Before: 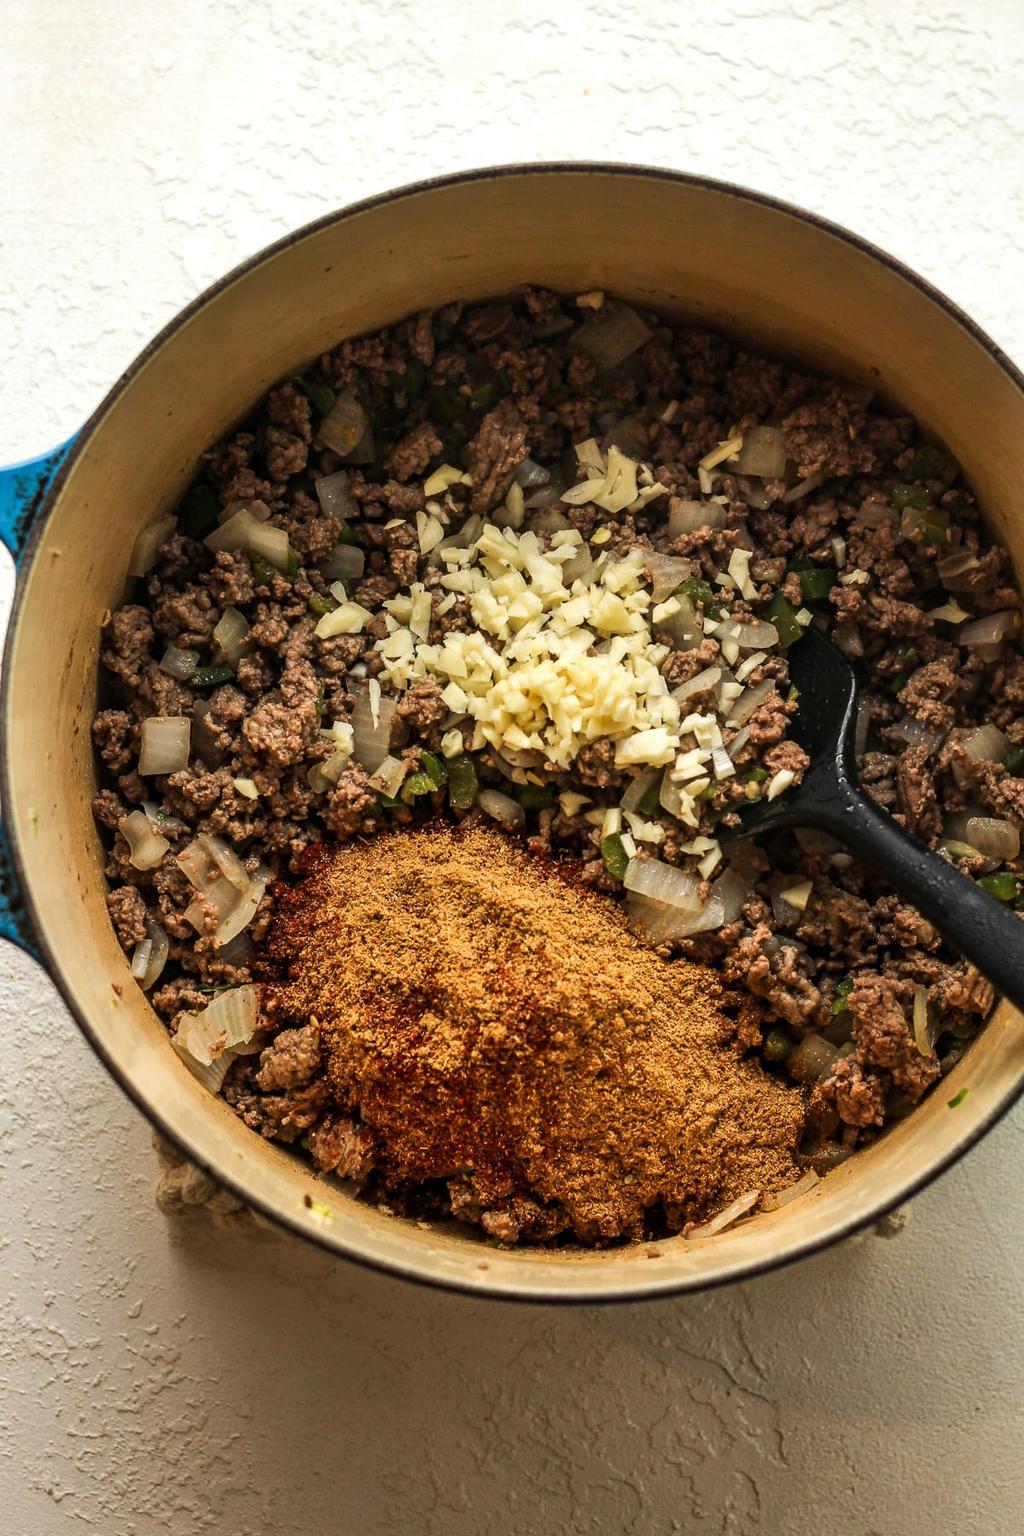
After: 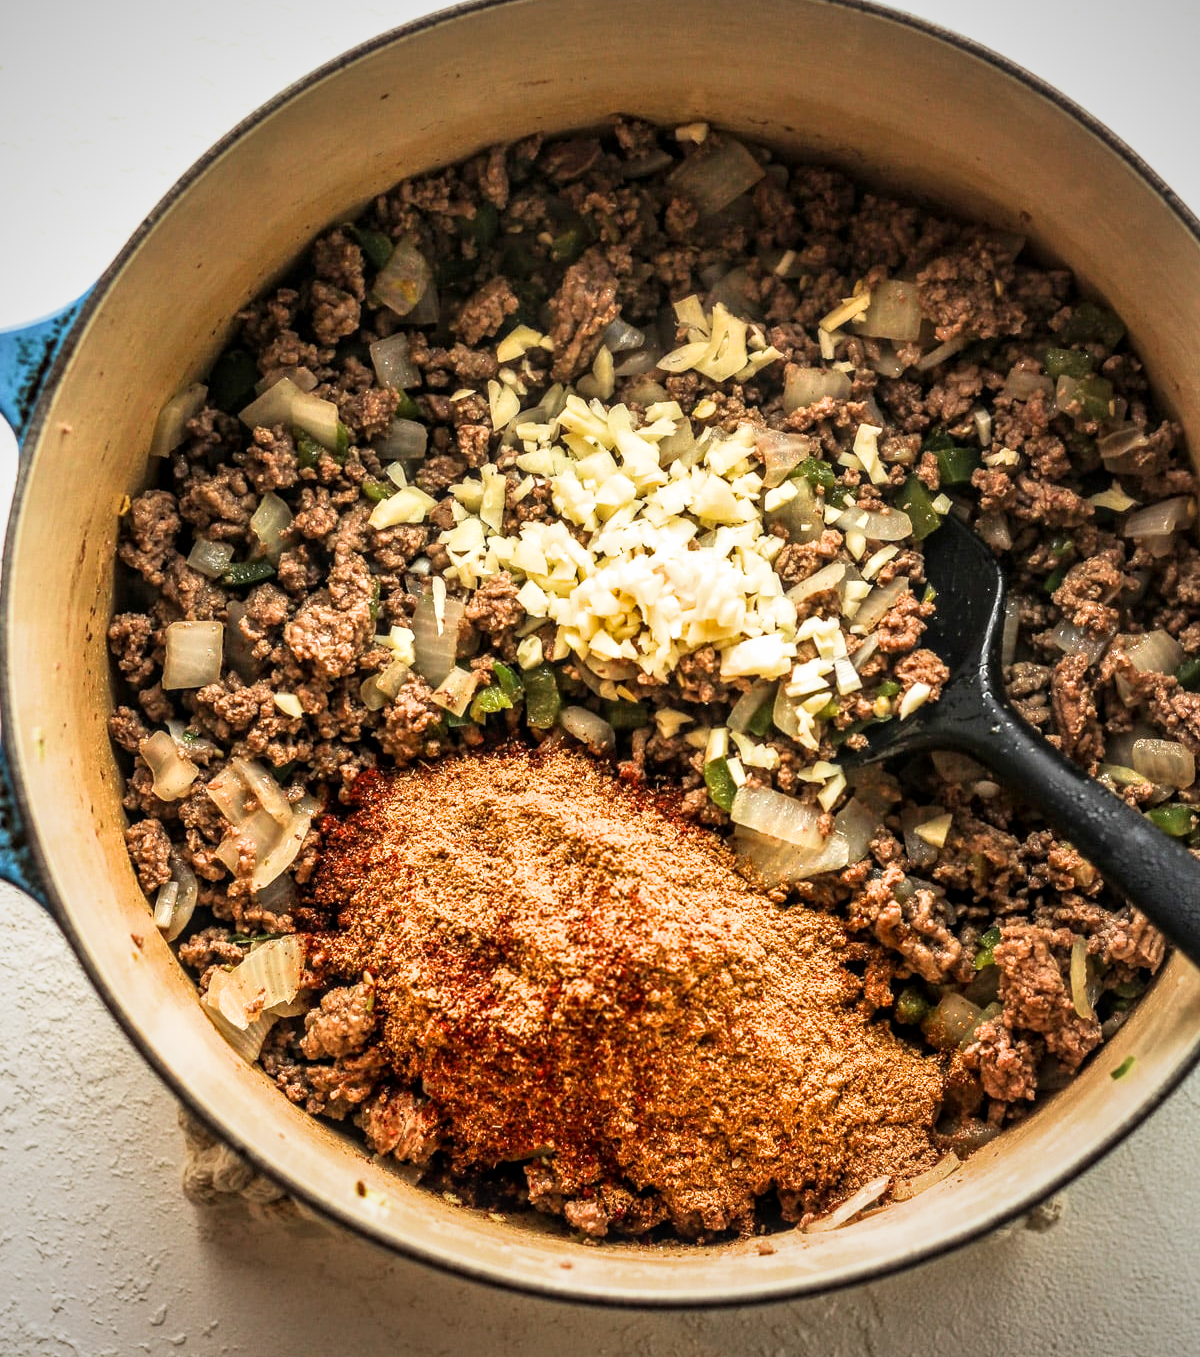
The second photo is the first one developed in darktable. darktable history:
exposure: exposure 0.95 EV, compensate highlight preservation false
filmic rgb: black relative exposure -11.3 EV, white relative exposure 3.23 EV, hardness 6.73, iterations of high-quality reconstruction 0
color zones: curves: ch1 [(0, 0.523) (0.143, 0.545) (0.286, 0.52) (0.429, 0.506) (0.571, 0.503) (0.714, 0.503) (0.857, 0.508) (1, 0.523)]
crop and rotate: top 12.186%, bottom 12.378%
local contrast: on, module defaults
vignetting: fall-off start 74.1%, fall-off radius 65.68%
